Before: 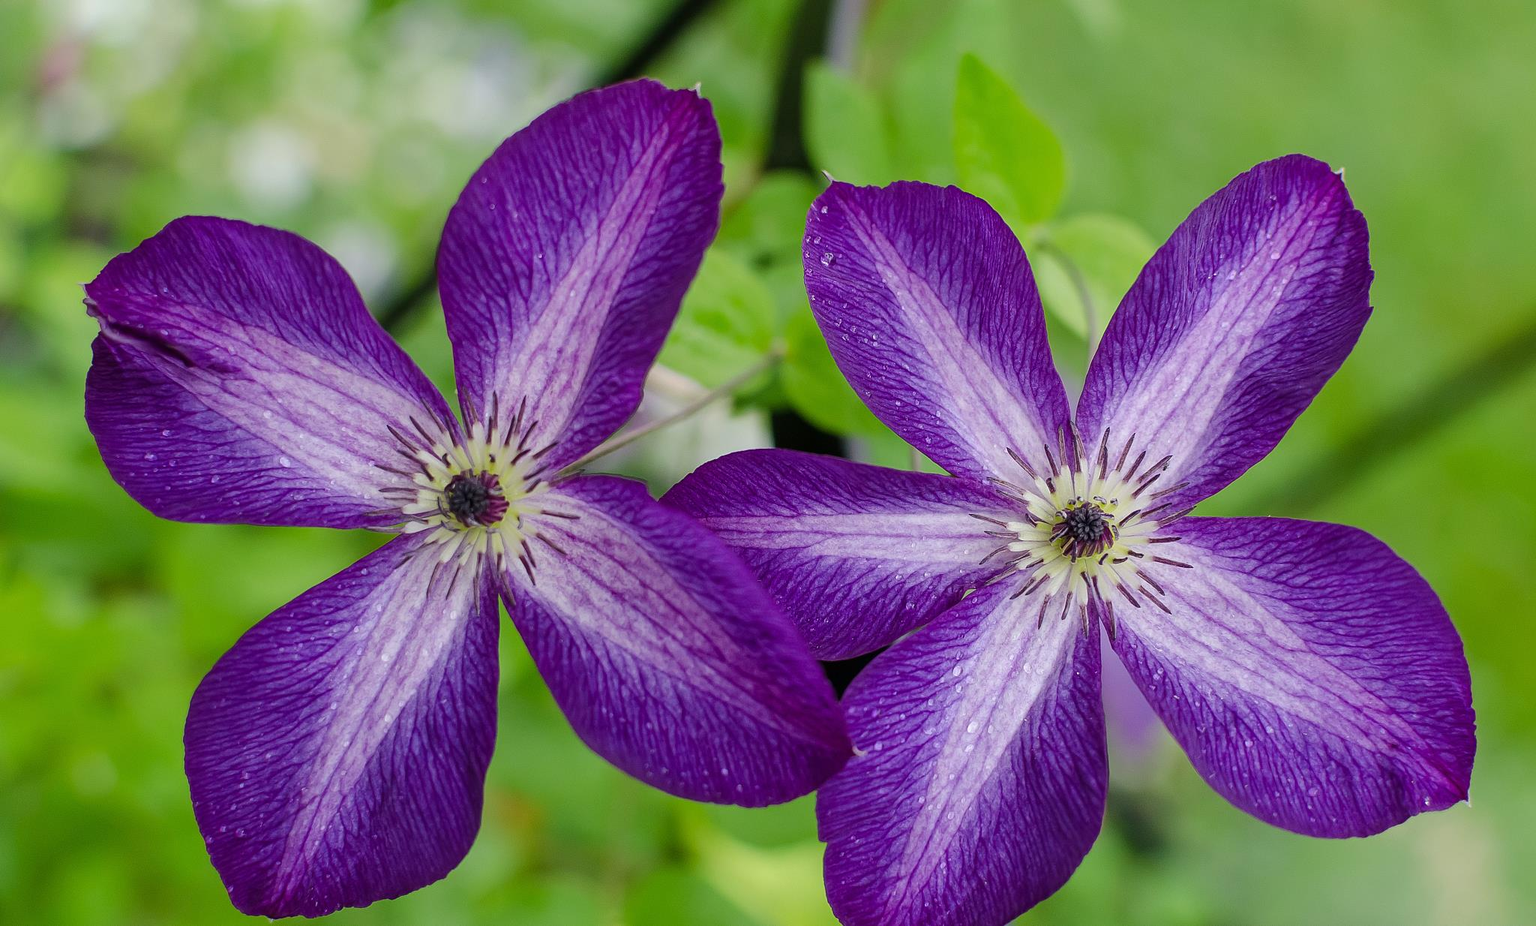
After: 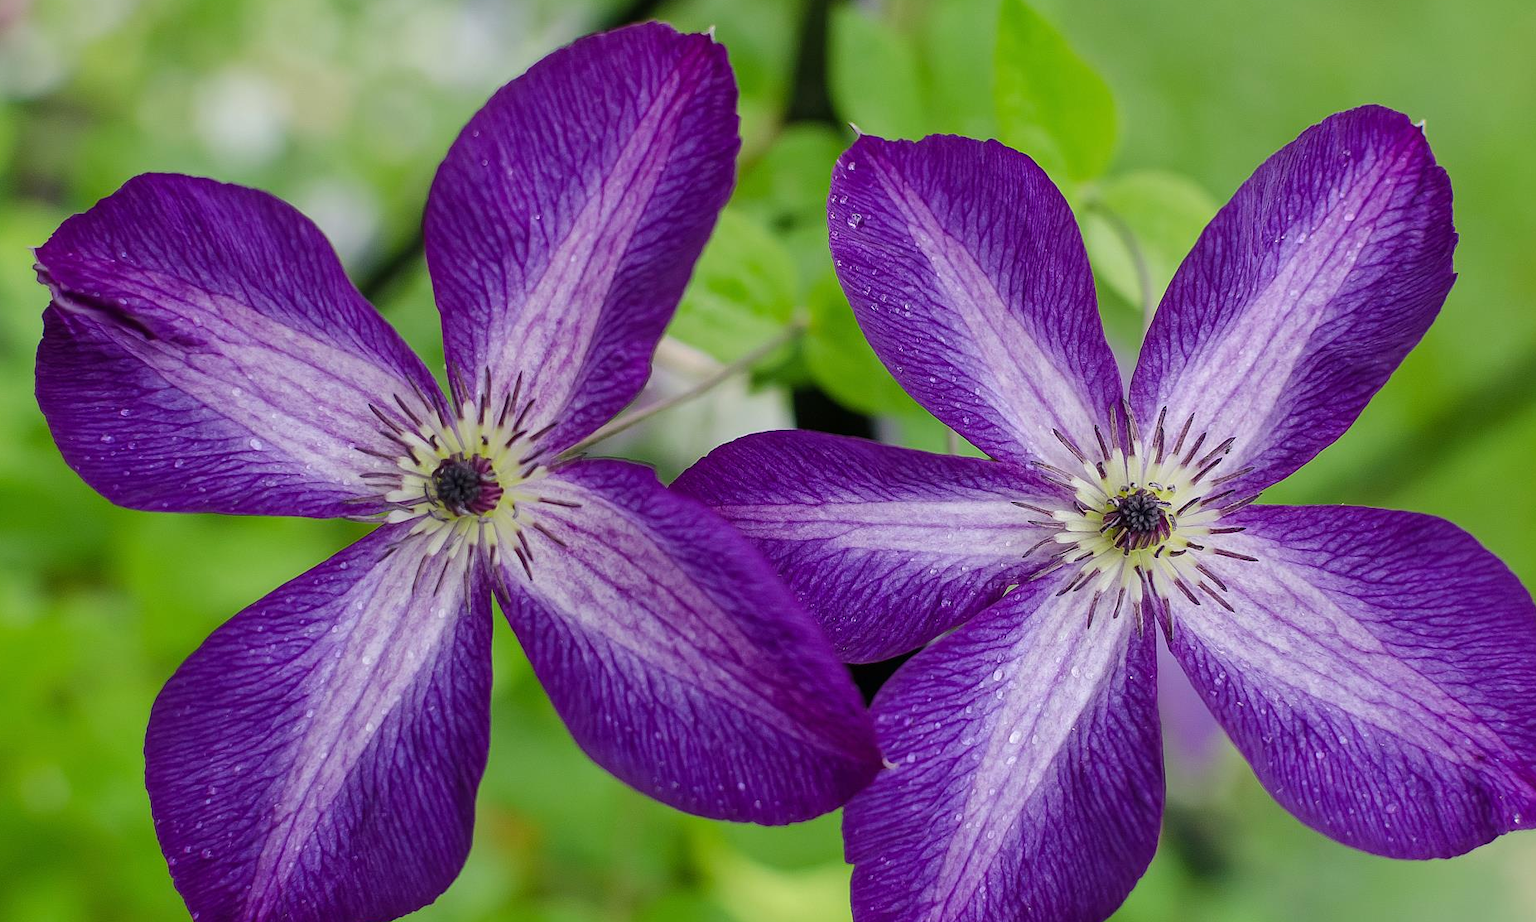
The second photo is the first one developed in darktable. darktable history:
crop: left 3.483%, top 6.429%, right 5.936%, bottom 3.264%
